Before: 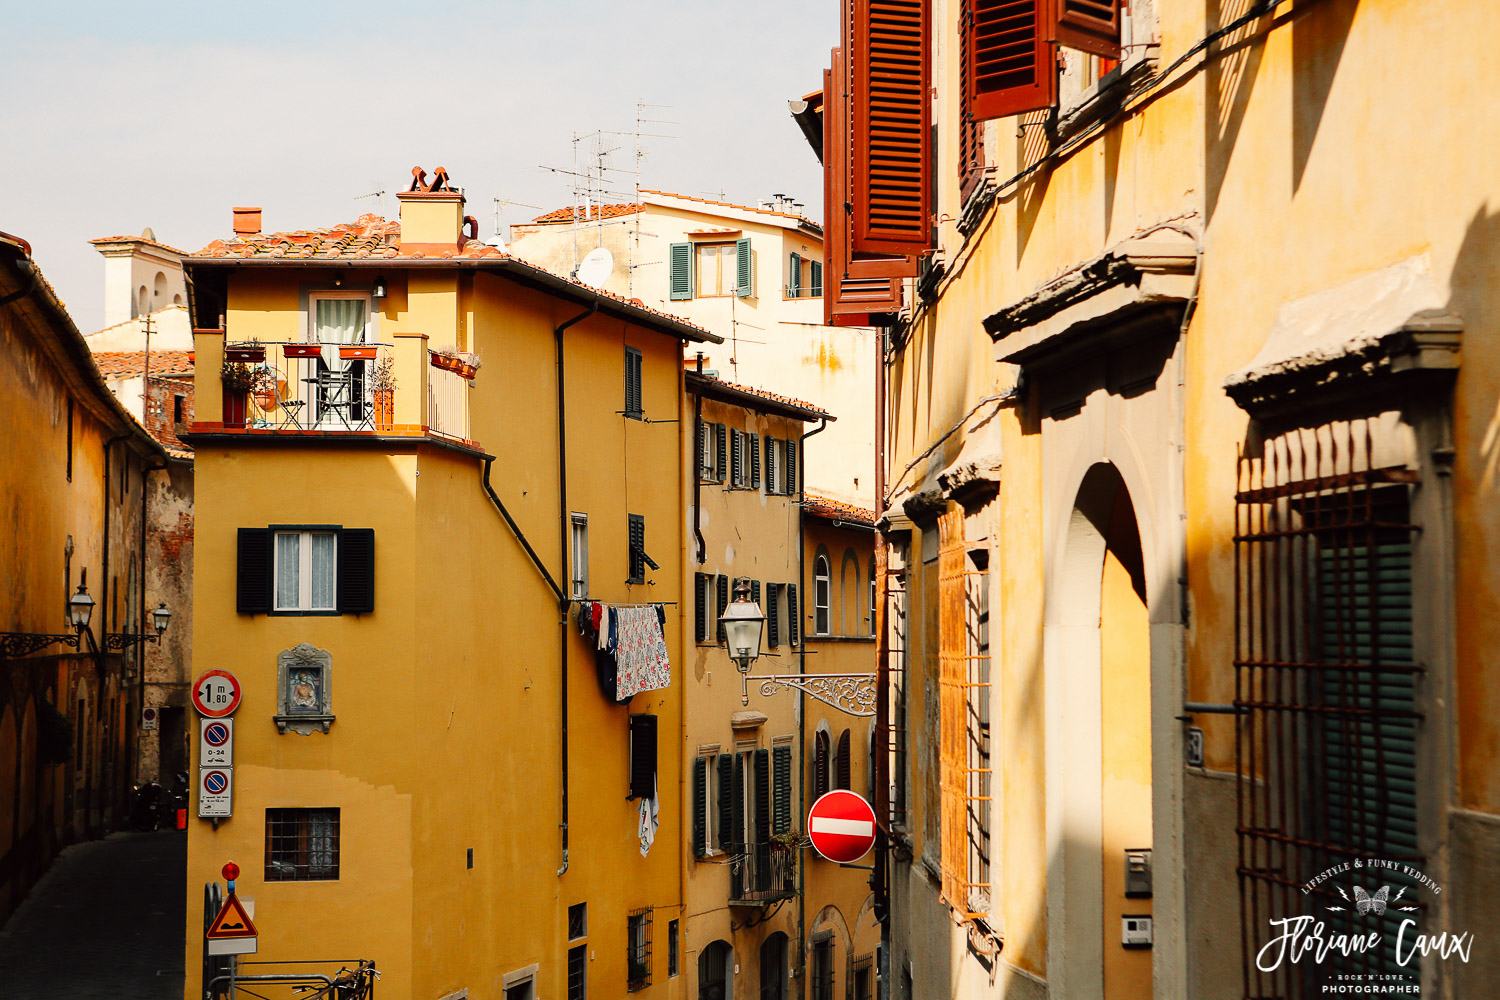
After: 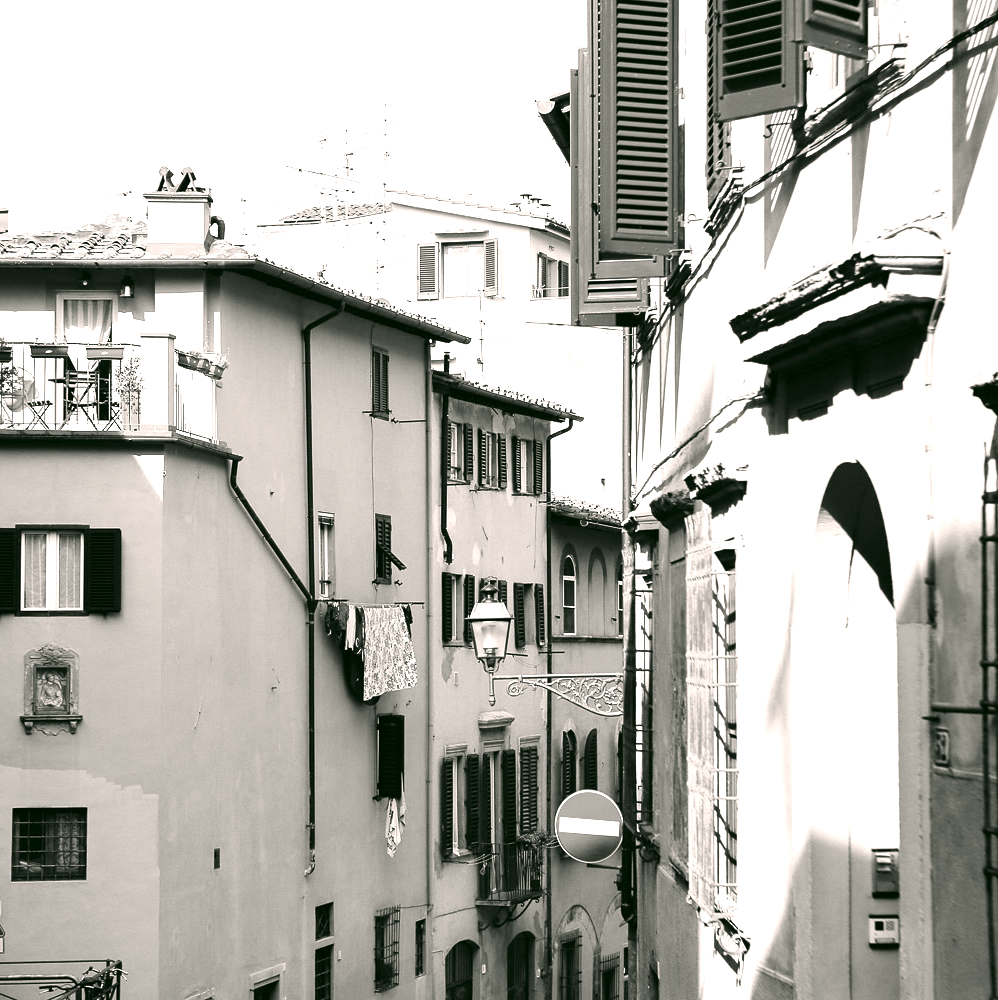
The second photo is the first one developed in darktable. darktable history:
crop: left 16.899%, right 16.556%
color correction: highlights a* 4.02, highlights b* 4.98, shadows a* -7.55, shadows b* 4.98
exposure: black level correction 0, exposure 0.95 EV, compensate exposure bias true, compensate highlight preservation false
contrast brightness saturation: saturation -1
